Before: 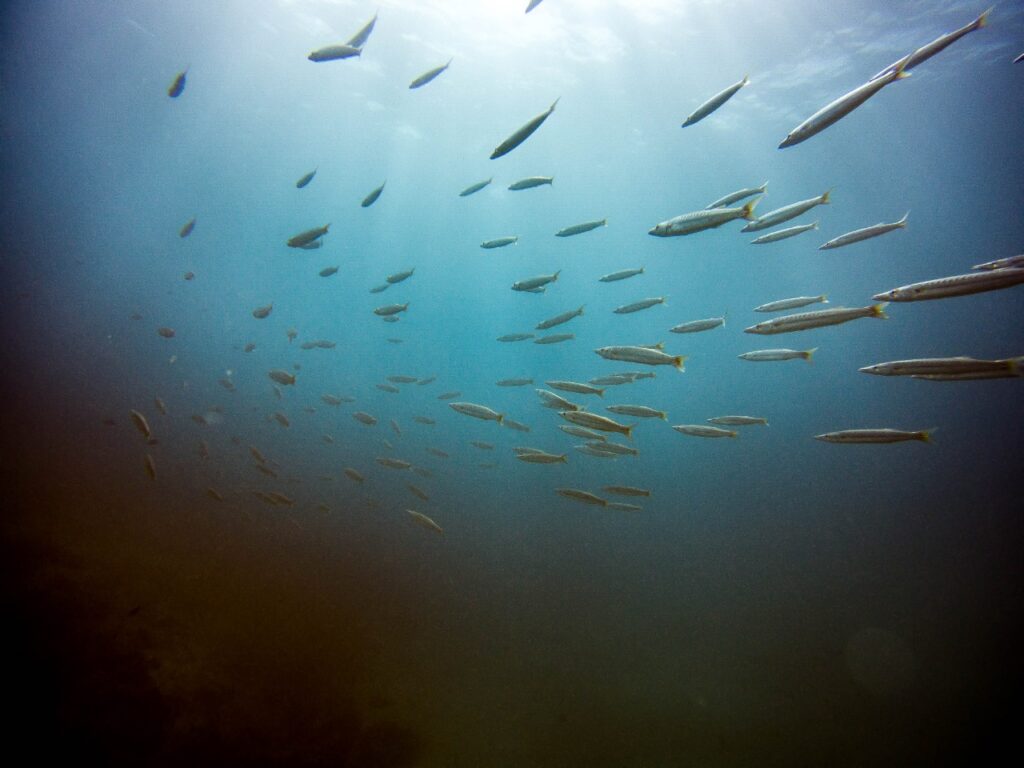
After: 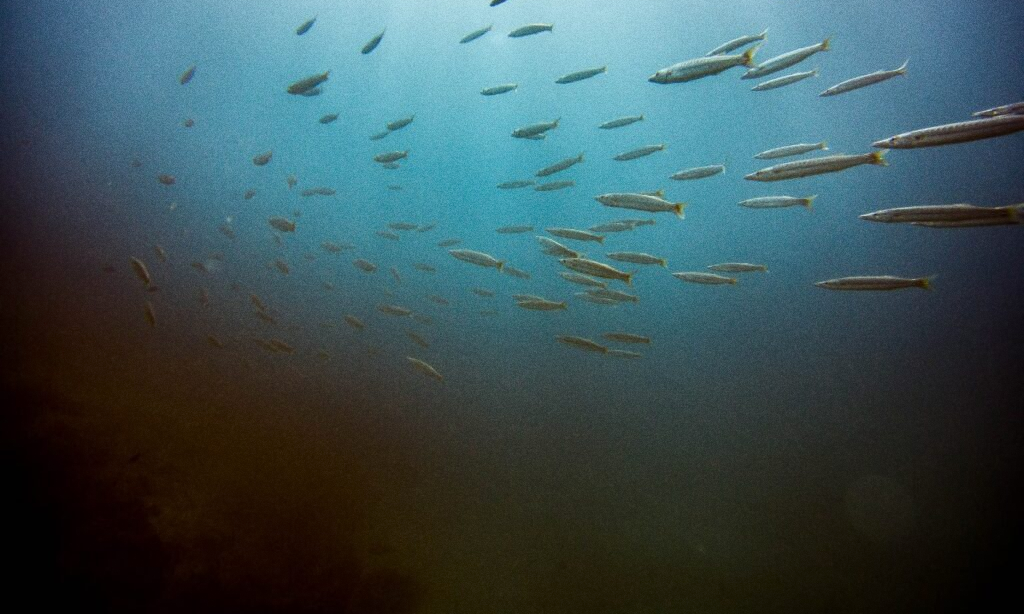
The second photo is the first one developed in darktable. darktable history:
grain: coarseness 0.47 ISO
crop and rotate: top 19.998%
